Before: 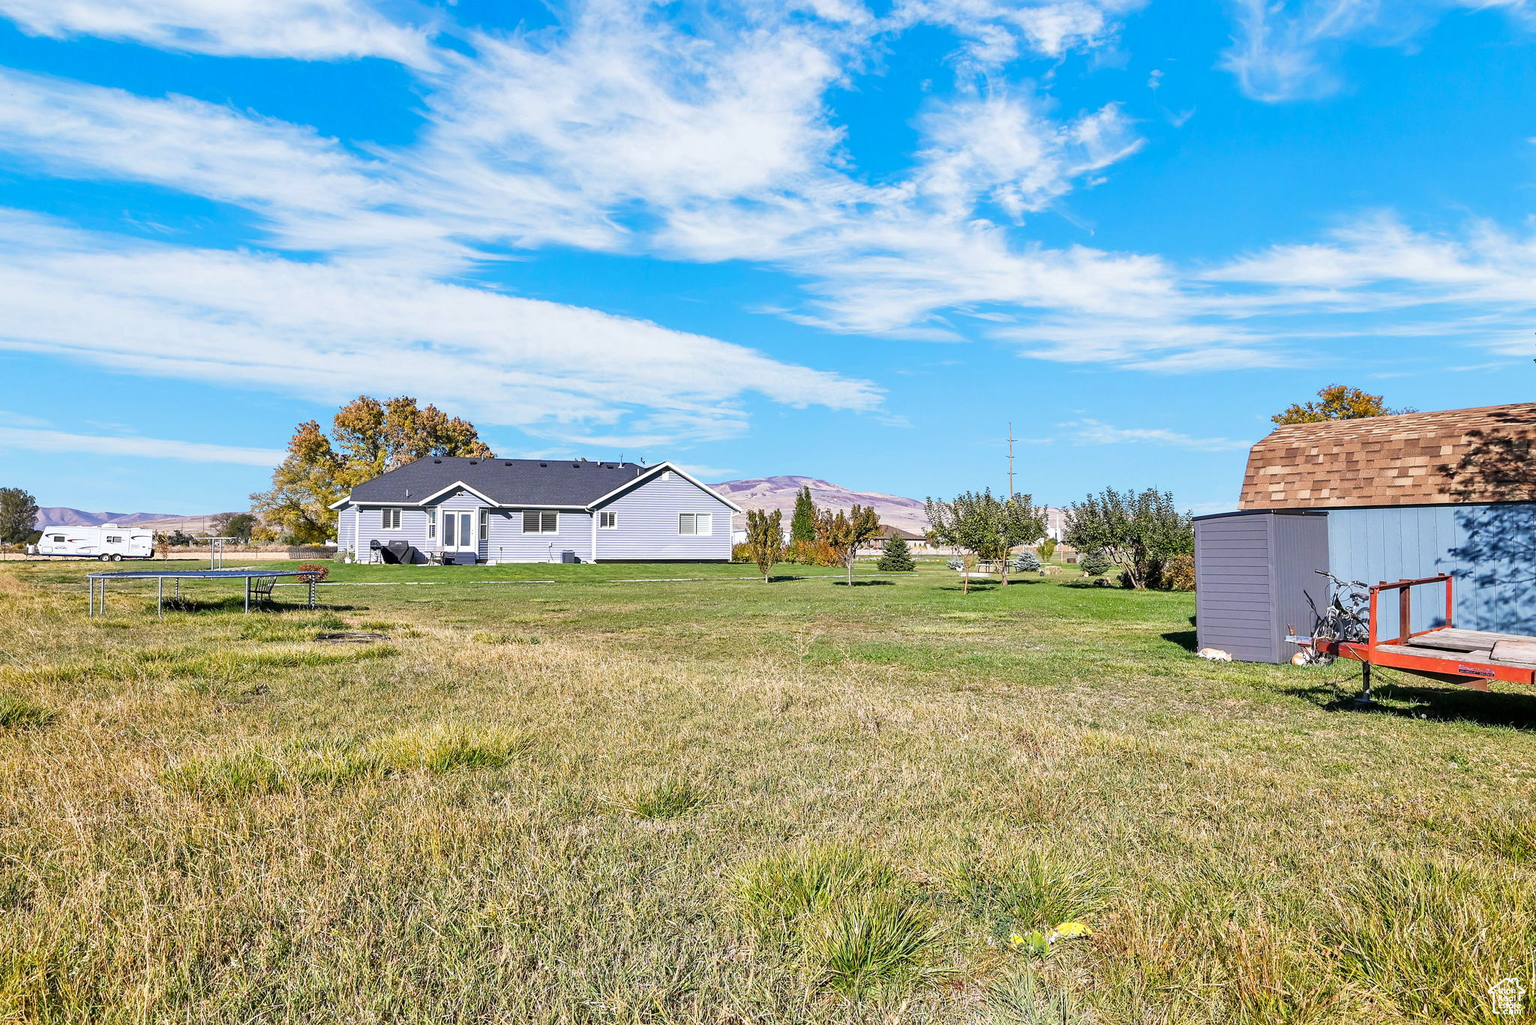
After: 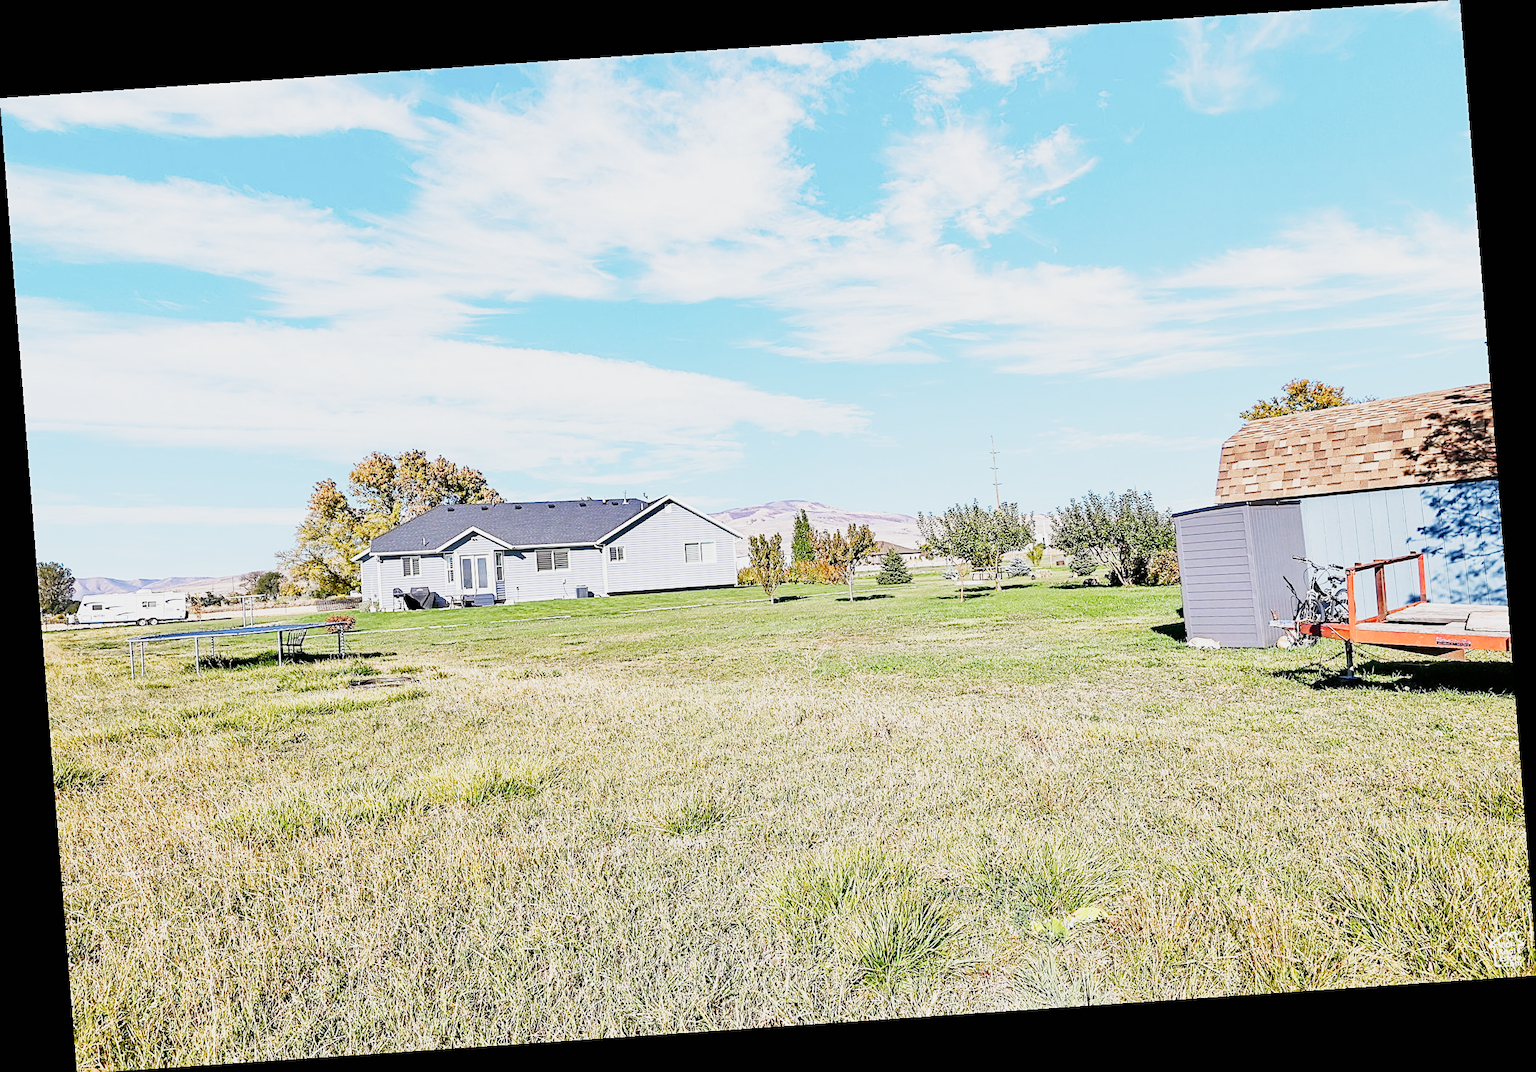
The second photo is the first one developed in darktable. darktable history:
rotate and perspective: rotation -4.2°, shear 0.006, automatic cropping off
sigmoid: skew -0.2, preserve hue 0%, red attenuation 0.1, red rotation 0.035, green attenuation 0.1, green rotation -0.017, blue attenuation 0.15, blue rotation -0.052, base primaries Rec2020
exposure: black level correction 0, exposure 1.1 EV, compensate highlight preservation false
tone equalizer: on, module defaults
sharpen: on, module defaults
